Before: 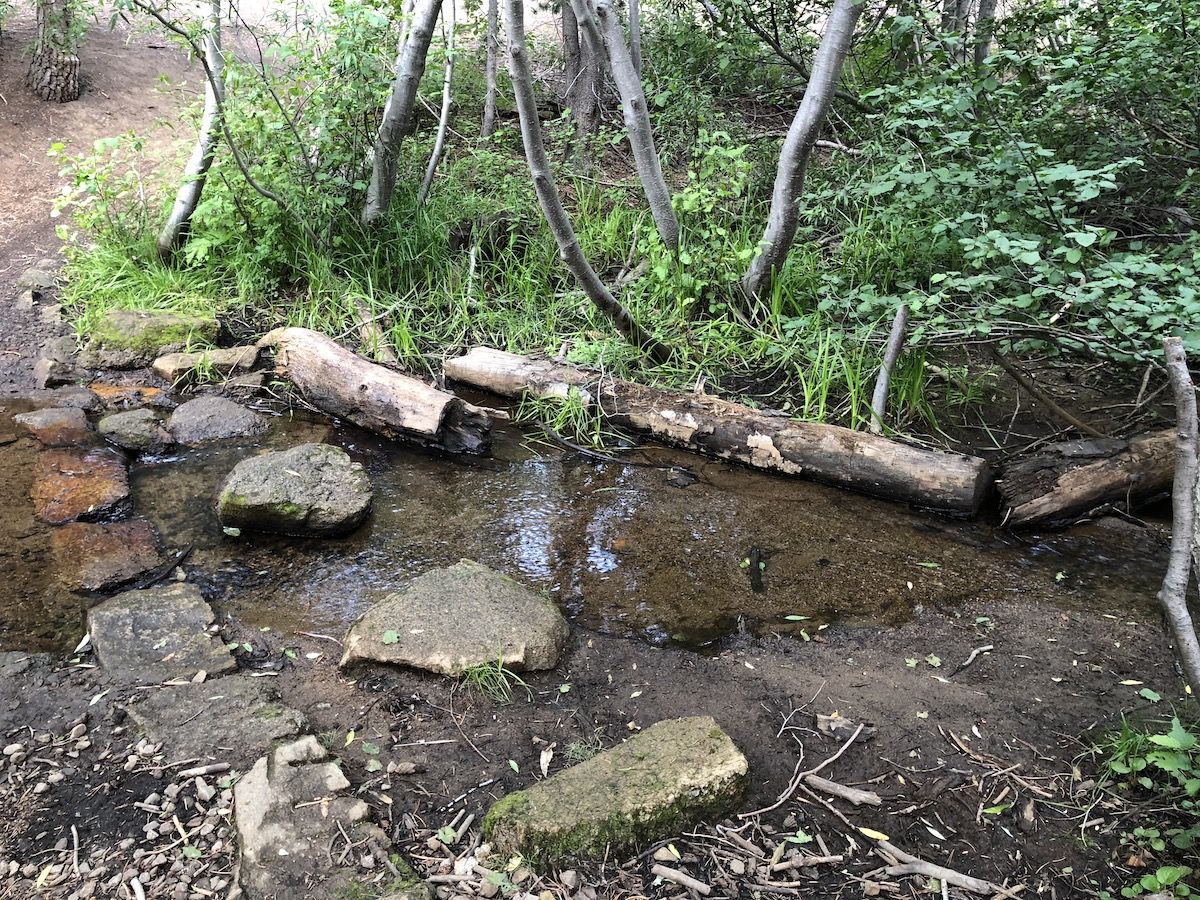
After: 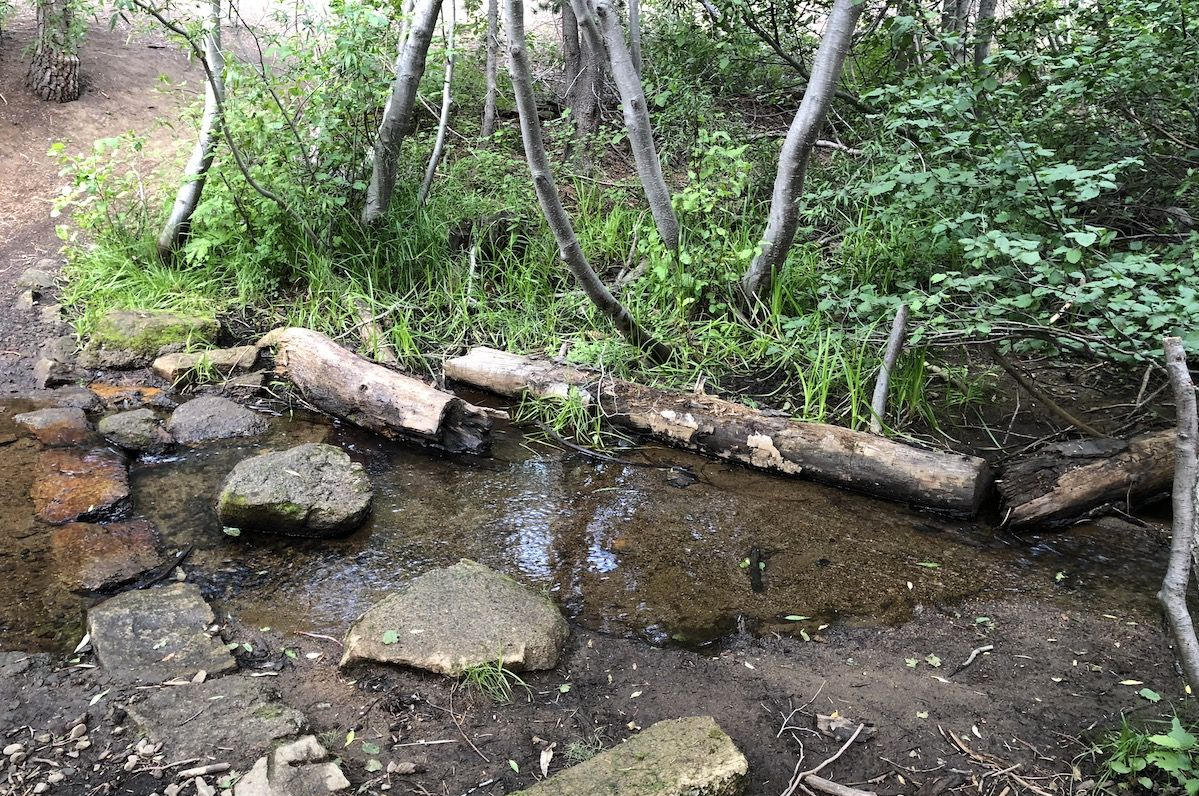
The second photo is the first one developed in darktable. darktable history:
crop and rotate: top 0%, bottom 11.49%
color zones: curves: ch1 [(0, 0.513) (0.143, 0.524) (0.286, 0.511) (0.429, 0.506) (0.571, 0.503) (0.714, 0.503) (0.857, 0.508) (1, 0.513)]
